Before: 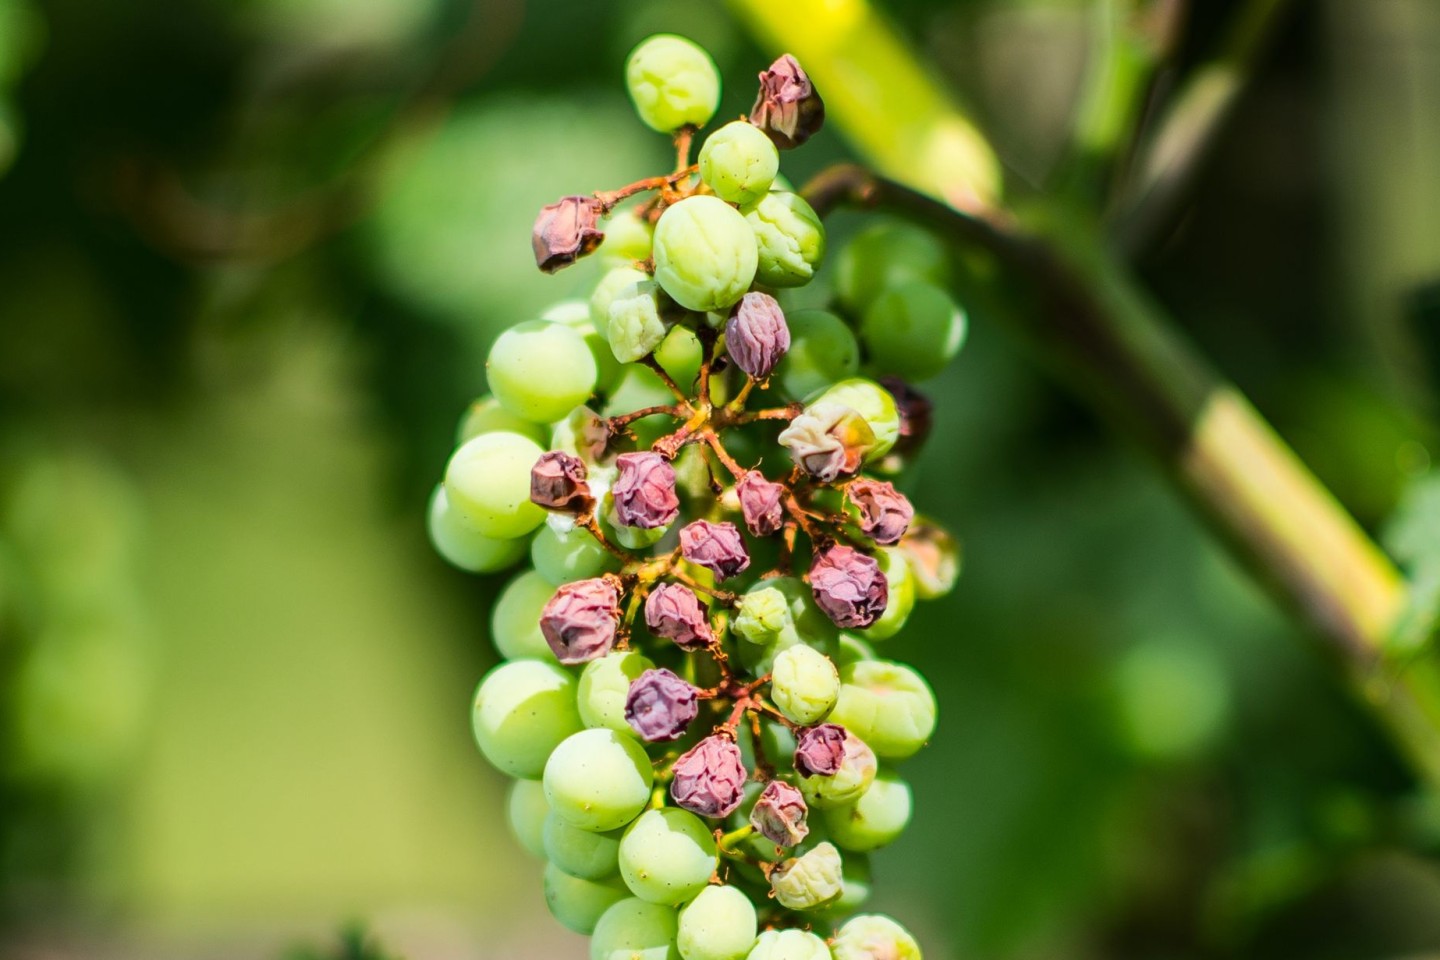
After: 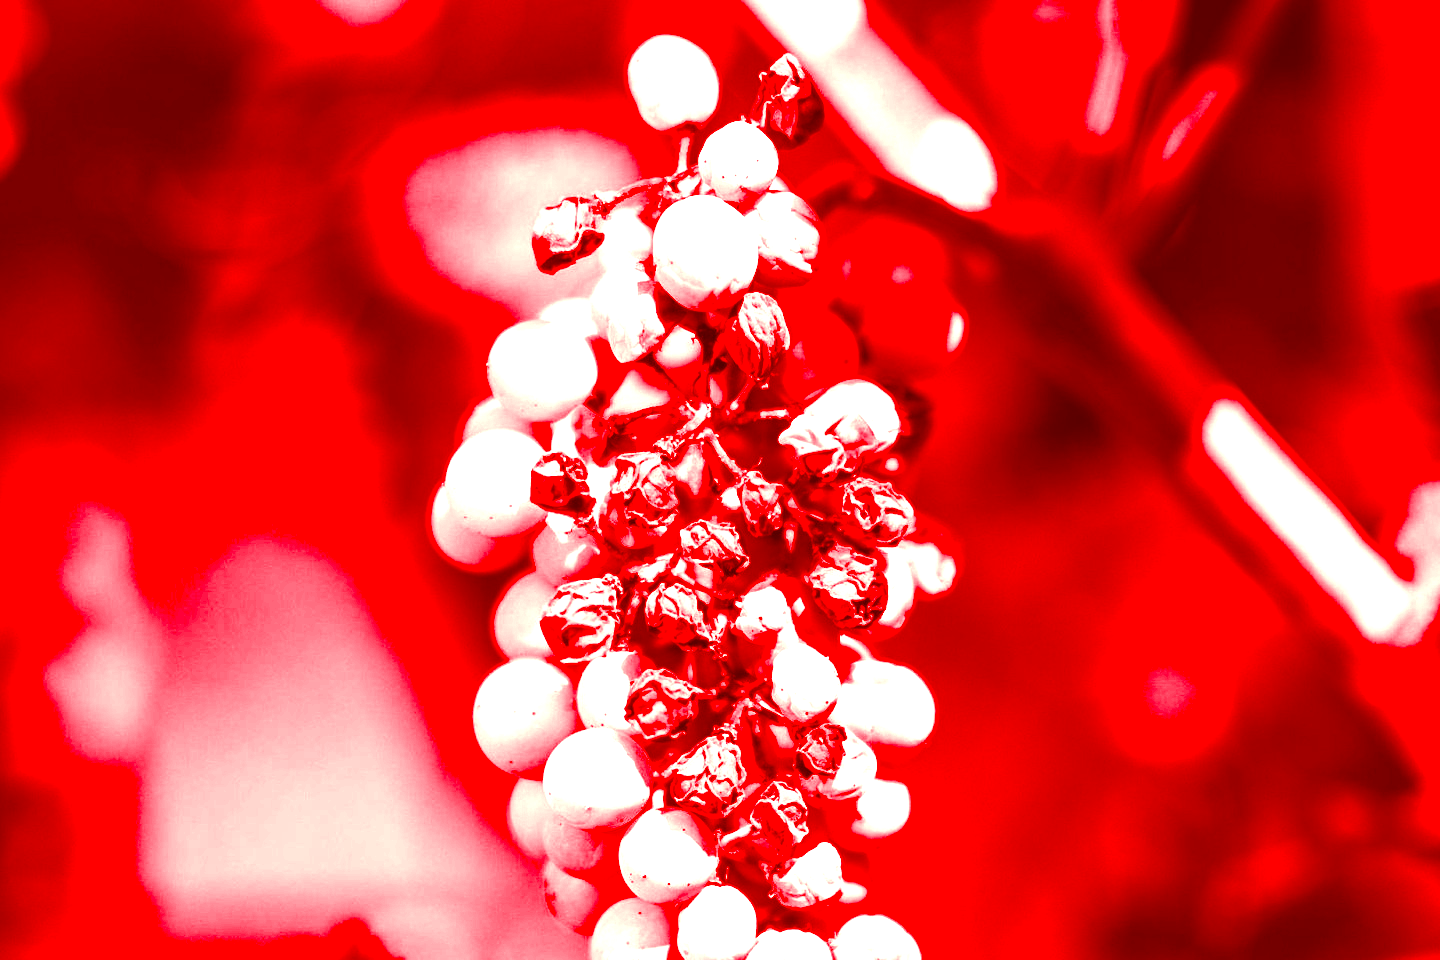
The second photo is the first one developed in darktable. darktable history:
exposure: black level correction 0.001, exposure 0.5 EV, compensate exposure bias true, compensate highlight preservation false
contrast brightness saturation: saturation -1
split-toning: highlights › hue 298.8°, highlights › saturation 0.73, compress 41.76%
color correction: highlights a* -39.68, highlights b* -40, shadows a* -40, shadows b* -40, saturation -3
